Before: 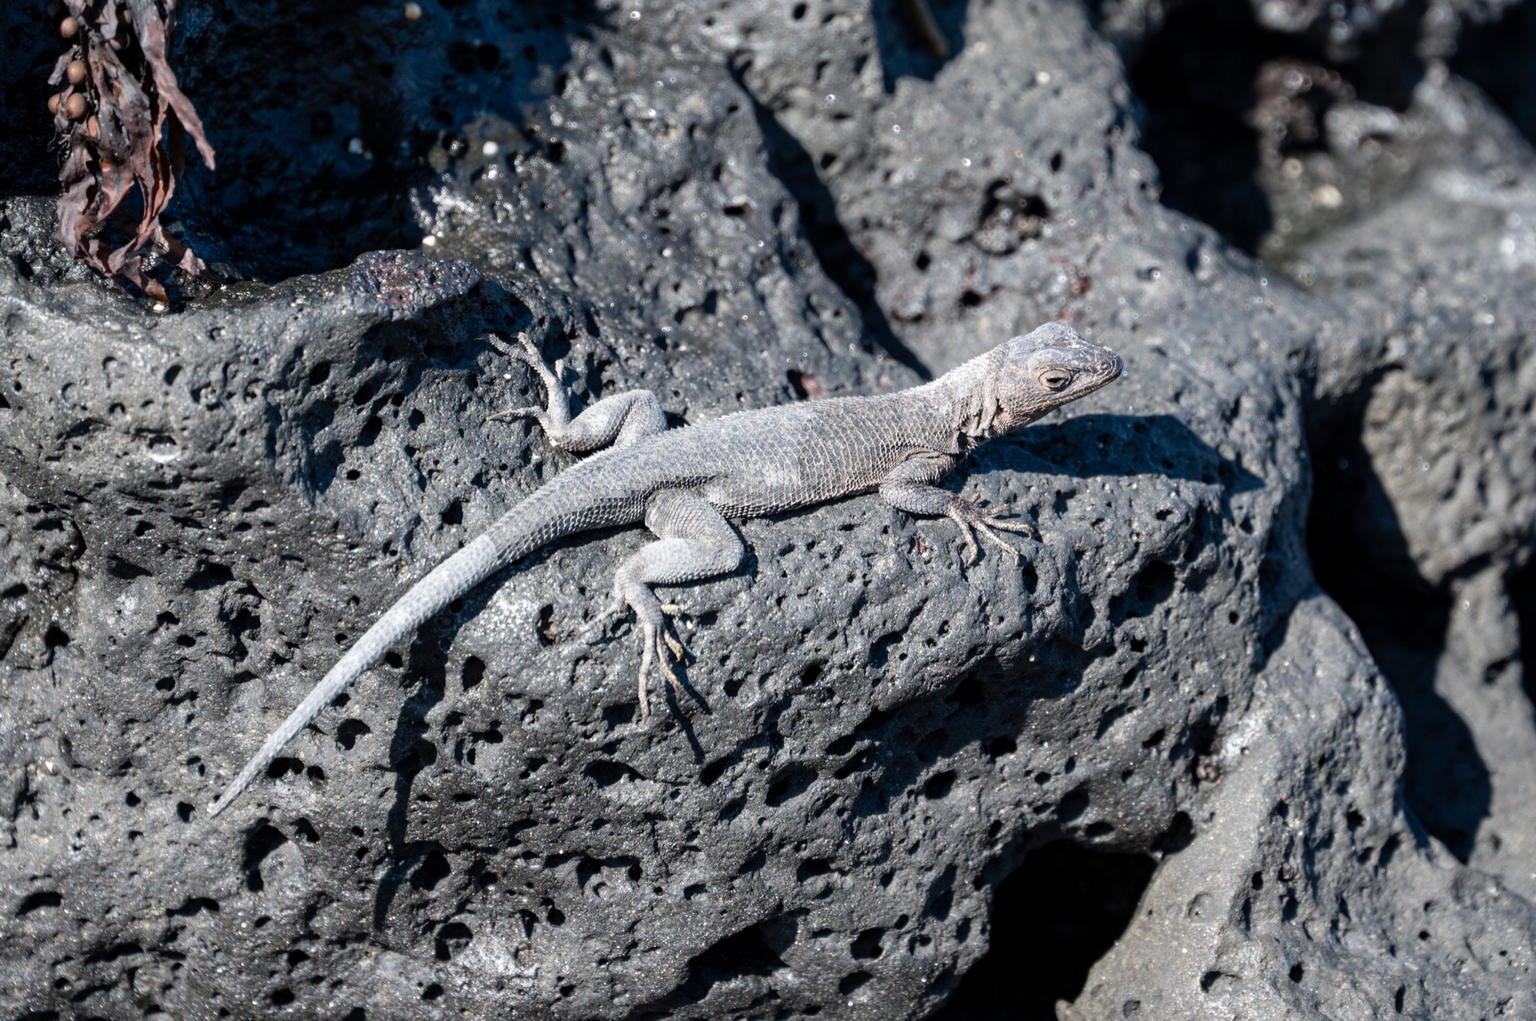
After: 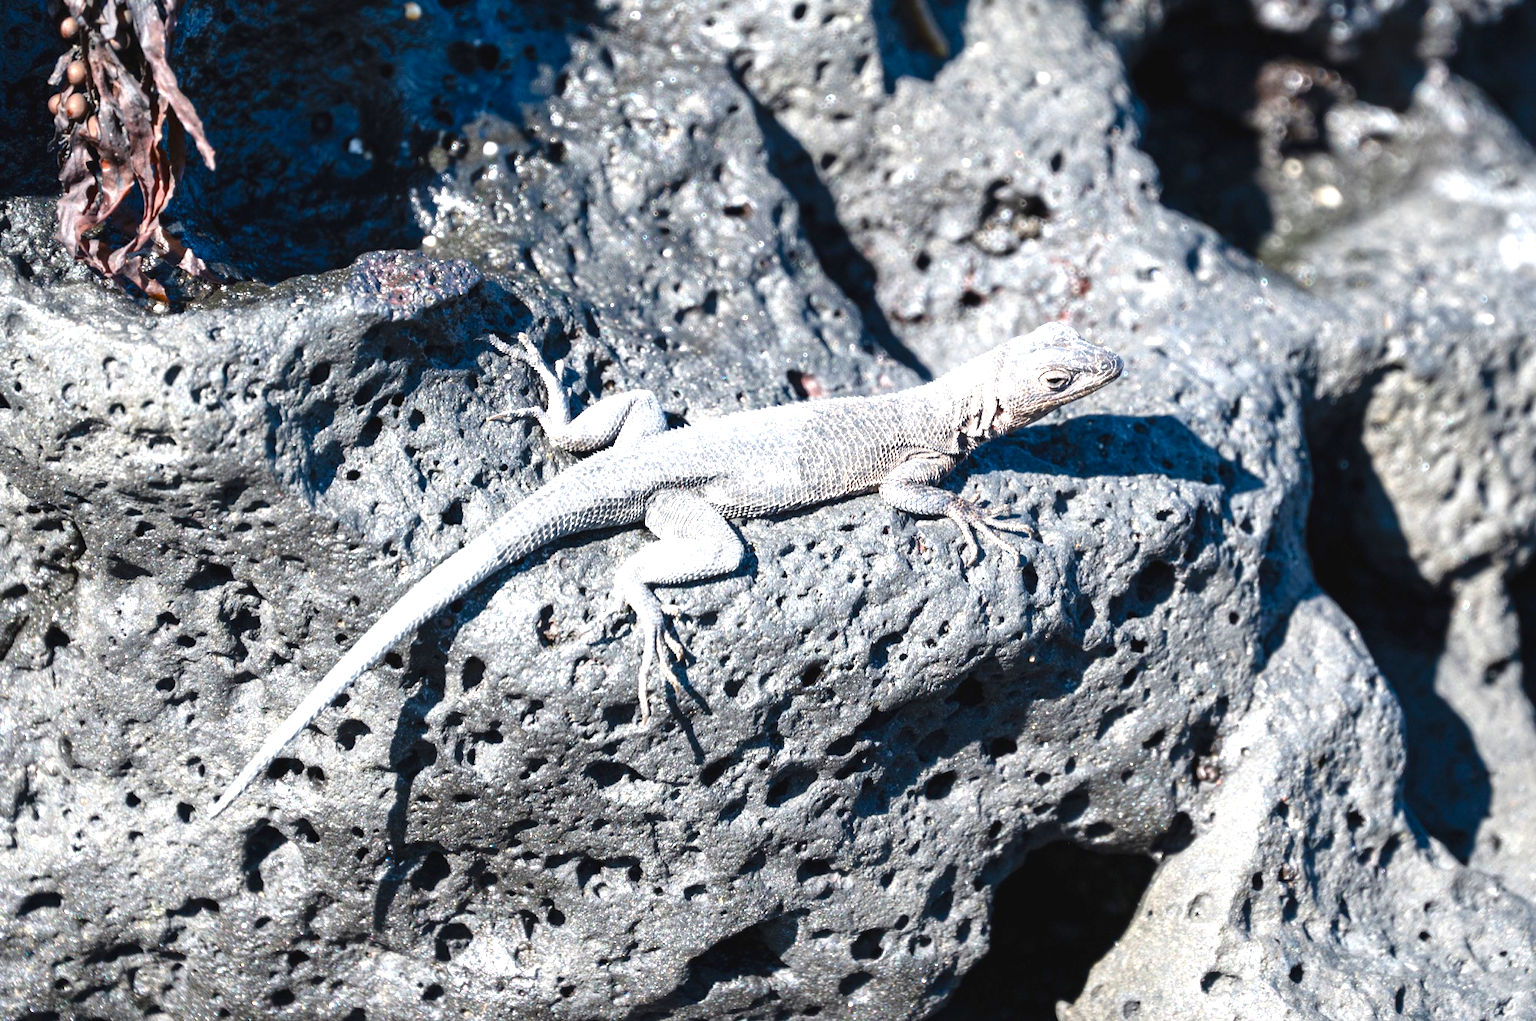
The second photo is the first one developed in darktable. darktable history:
exposure: black level correction -0.002, exposure 1.115 EV, compensate highlight preservation false
color balance rgb: perceptual saturation grading › global saturation 20%, perceptual saturation grading › highlights -25%, perceptual saturation grading › shadows 25%
